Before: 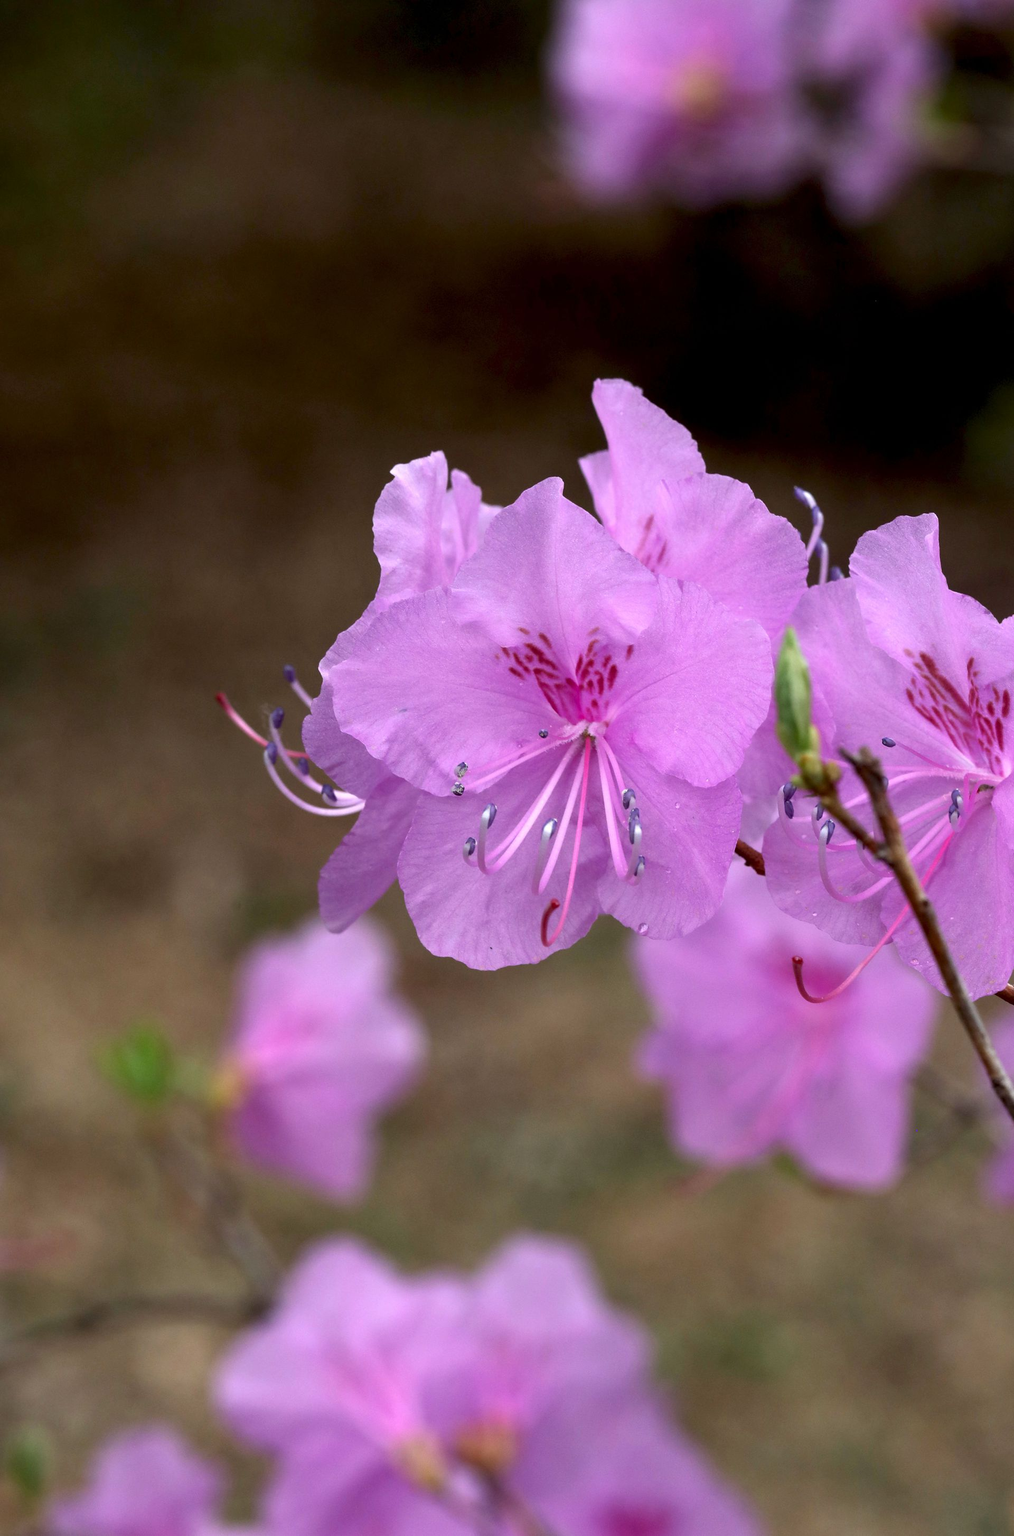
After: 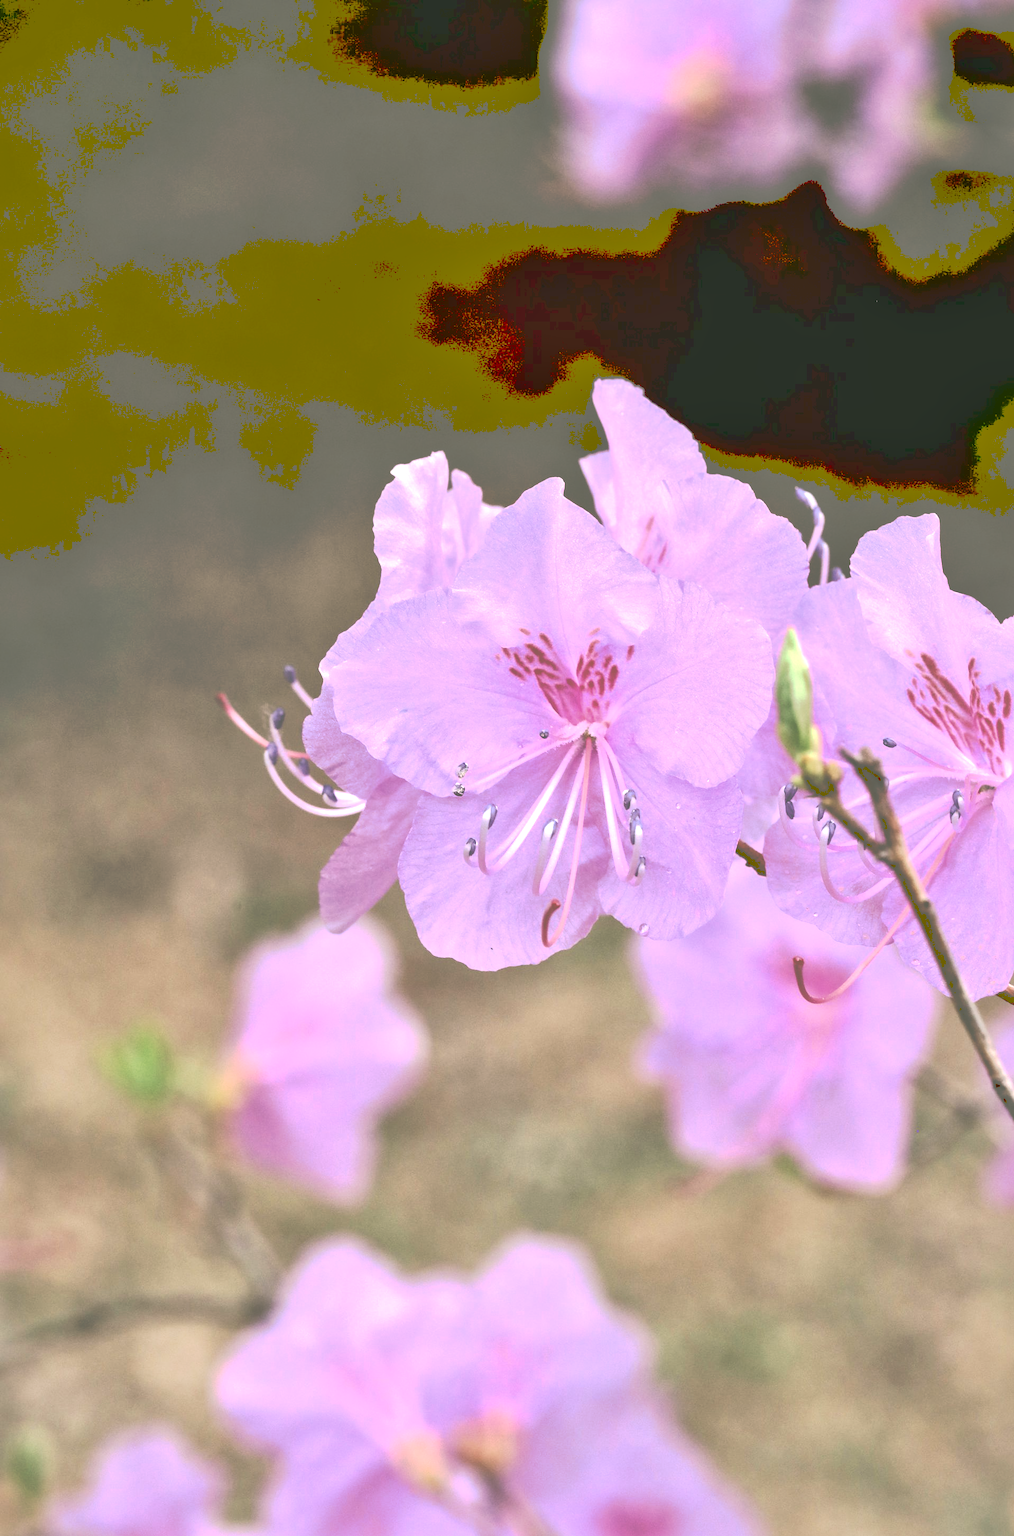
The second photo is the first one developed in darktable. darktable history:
exposure: black level correction 0, exposure 1.388 EV, compensate exposure bias true, compensate highlight preservation false
contrast brightness saturation: contrast 0.14
tone curve: curves: ch0 [(0, 0) (0.003, 0.453) (0.011, 0.457) (0.025, 0.457) (0.044, 0.463) (0.069, 0.464) (0.1, 0.471) (0.136, 0.475) (0.177, 0.481) (0.224, 0.486) (0.277, 0.496) (0.335, 0.515) (0.399, 0.544) (0.468, 0.577) (0.543, 0.621) (0.623, 0.67) (0.709, 0.73) (0.801, 0.788) (0.898, 0.848) (1, 1)], preserve colors none
local contrast: mode bilateral grid, contrast 20, coarseness 50, detail 159%, midtone range 0.2
filmic rgb: black relative exposure -3.31 EV, white relative exposure 3.45 EV, hardness 2.36, contrast 1.103
color correction: highlights a* 4.02, highlights b* 4.98, shadows a* -7.55, shadows b* 4.98
